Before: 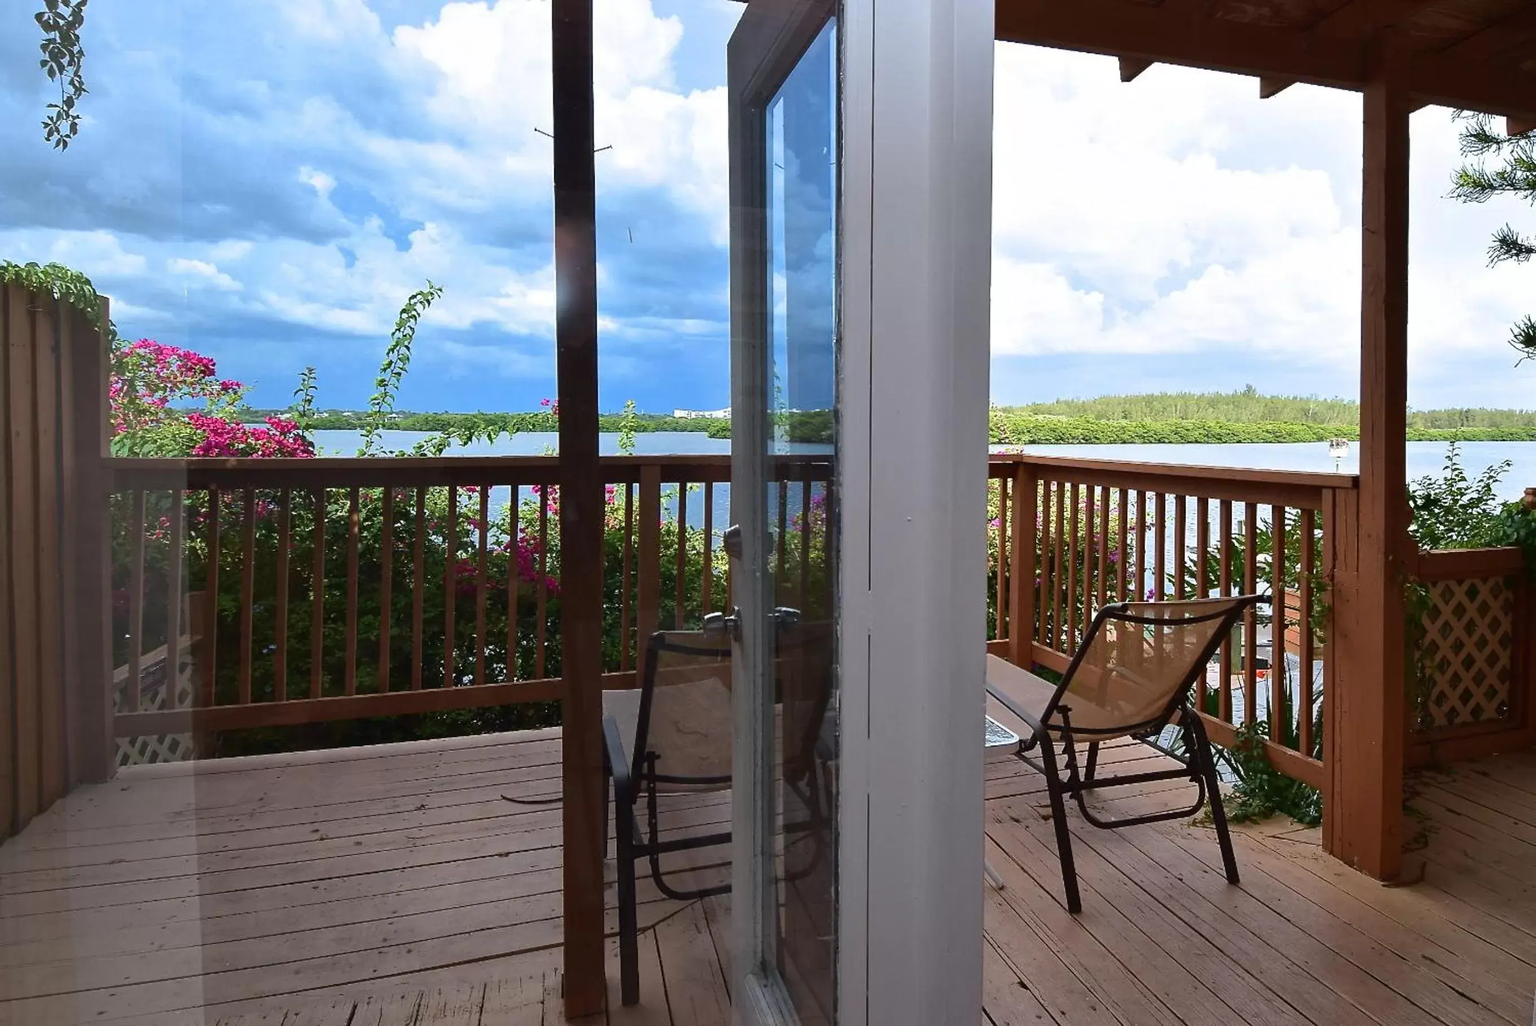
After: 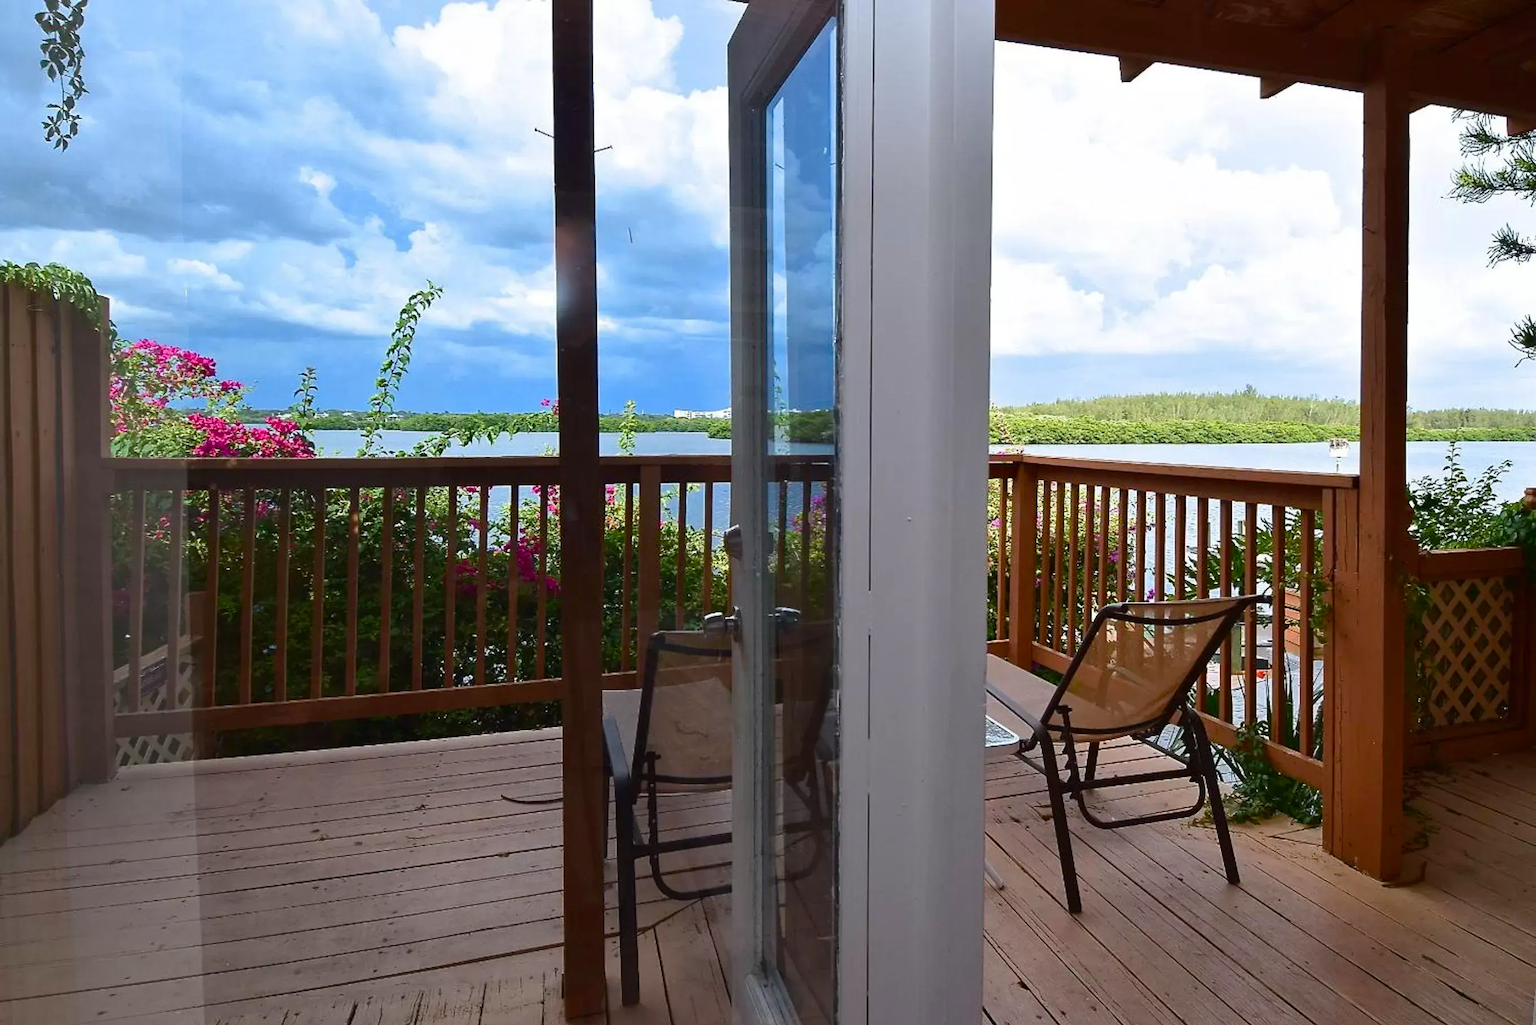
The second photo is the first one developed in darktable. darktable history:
color balance rgb: perceptual saturation grading › global saturation 15.651%, perceptual saturation grading › highlights -19.215%, perceptual saturation grading › shadows 19.748%
